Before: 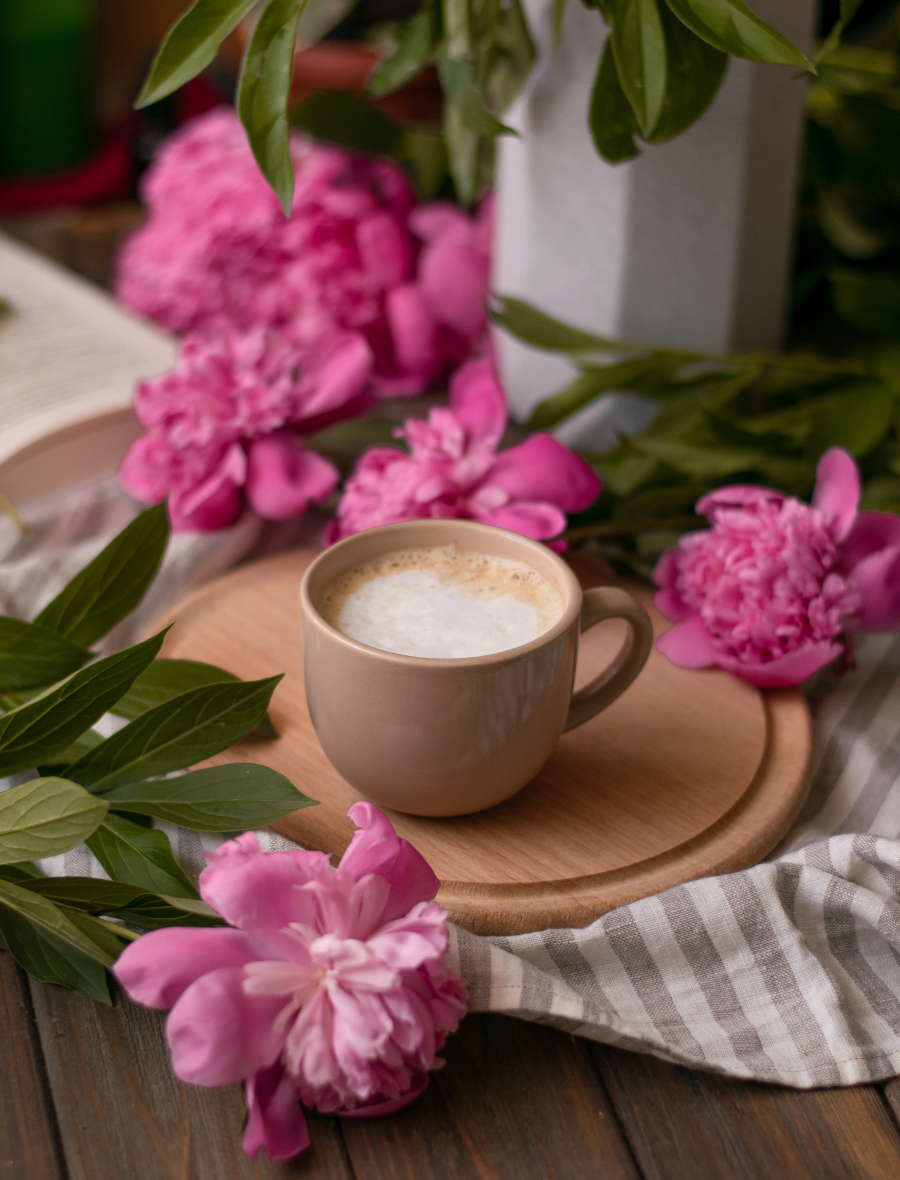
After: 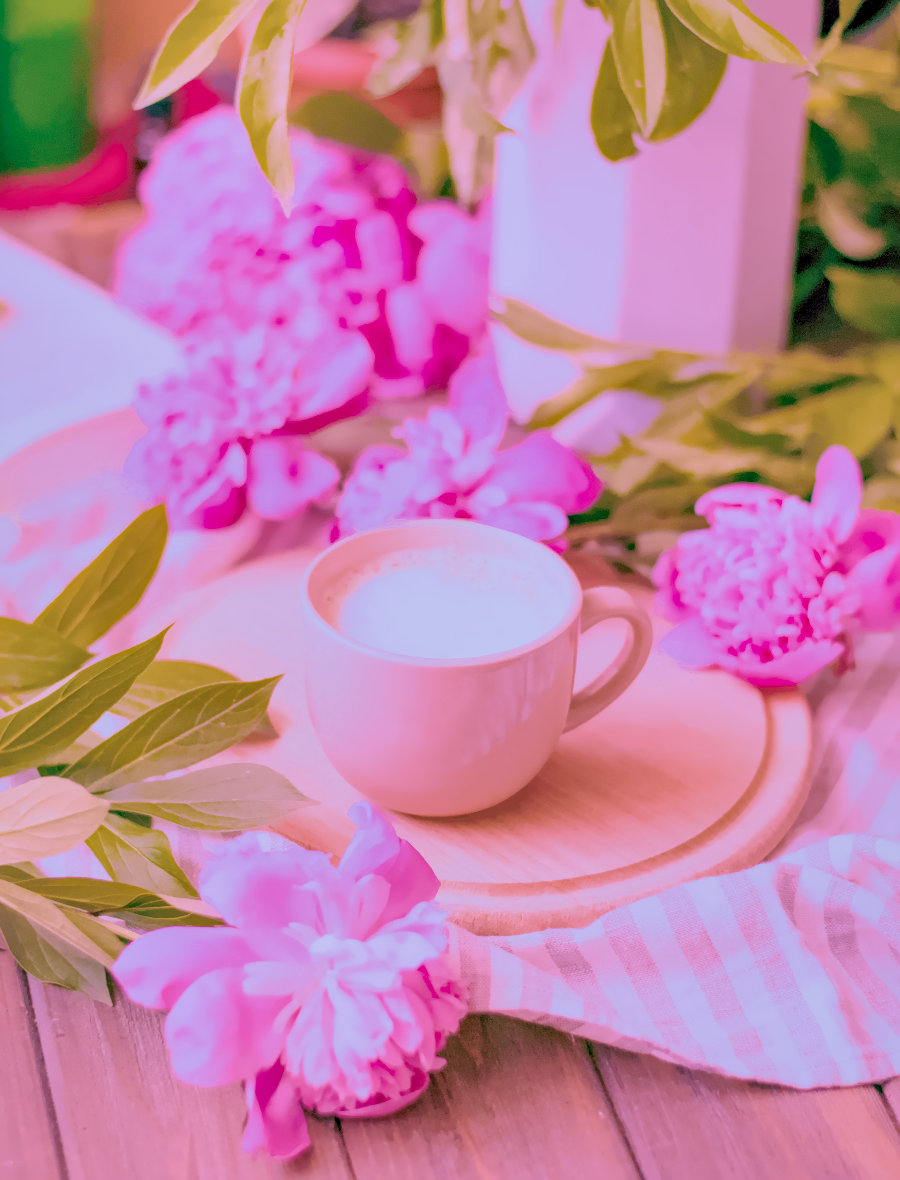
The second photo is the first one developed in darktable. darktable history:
local contrast: on, module defaults
color calibration: illuminant custom, x 0.39, y 0.392, temperature 3856.94 K
color balance rgb: on, module defaults
denoise (profiled): preserve shadows 1.52, scattering 0.002, a [-1, 0, 0], compensate highlight preservation false
exposure: black level correction 0, exposure 0.7 EV, compensate exposure bias true, compensate highlight preservation false
filmic rgb: black relative exposure -7.15 EV, white relative exposure 5.36 EV, hardness 3.02
haze removal: compatibility mode true, adaptive false
highlight reconstruction: on, module defaults
lens correction: scale 1.01, crop 1, focal 85, aperture 4.5, distance 2.07, camera "Canon EOS RP", lens "Canon RF 85mm F2 MACRO IS STM"
white balance: red 2.229, blue 1.46
velvia: on, module defaults
shadows and highlights: on, module defaults
